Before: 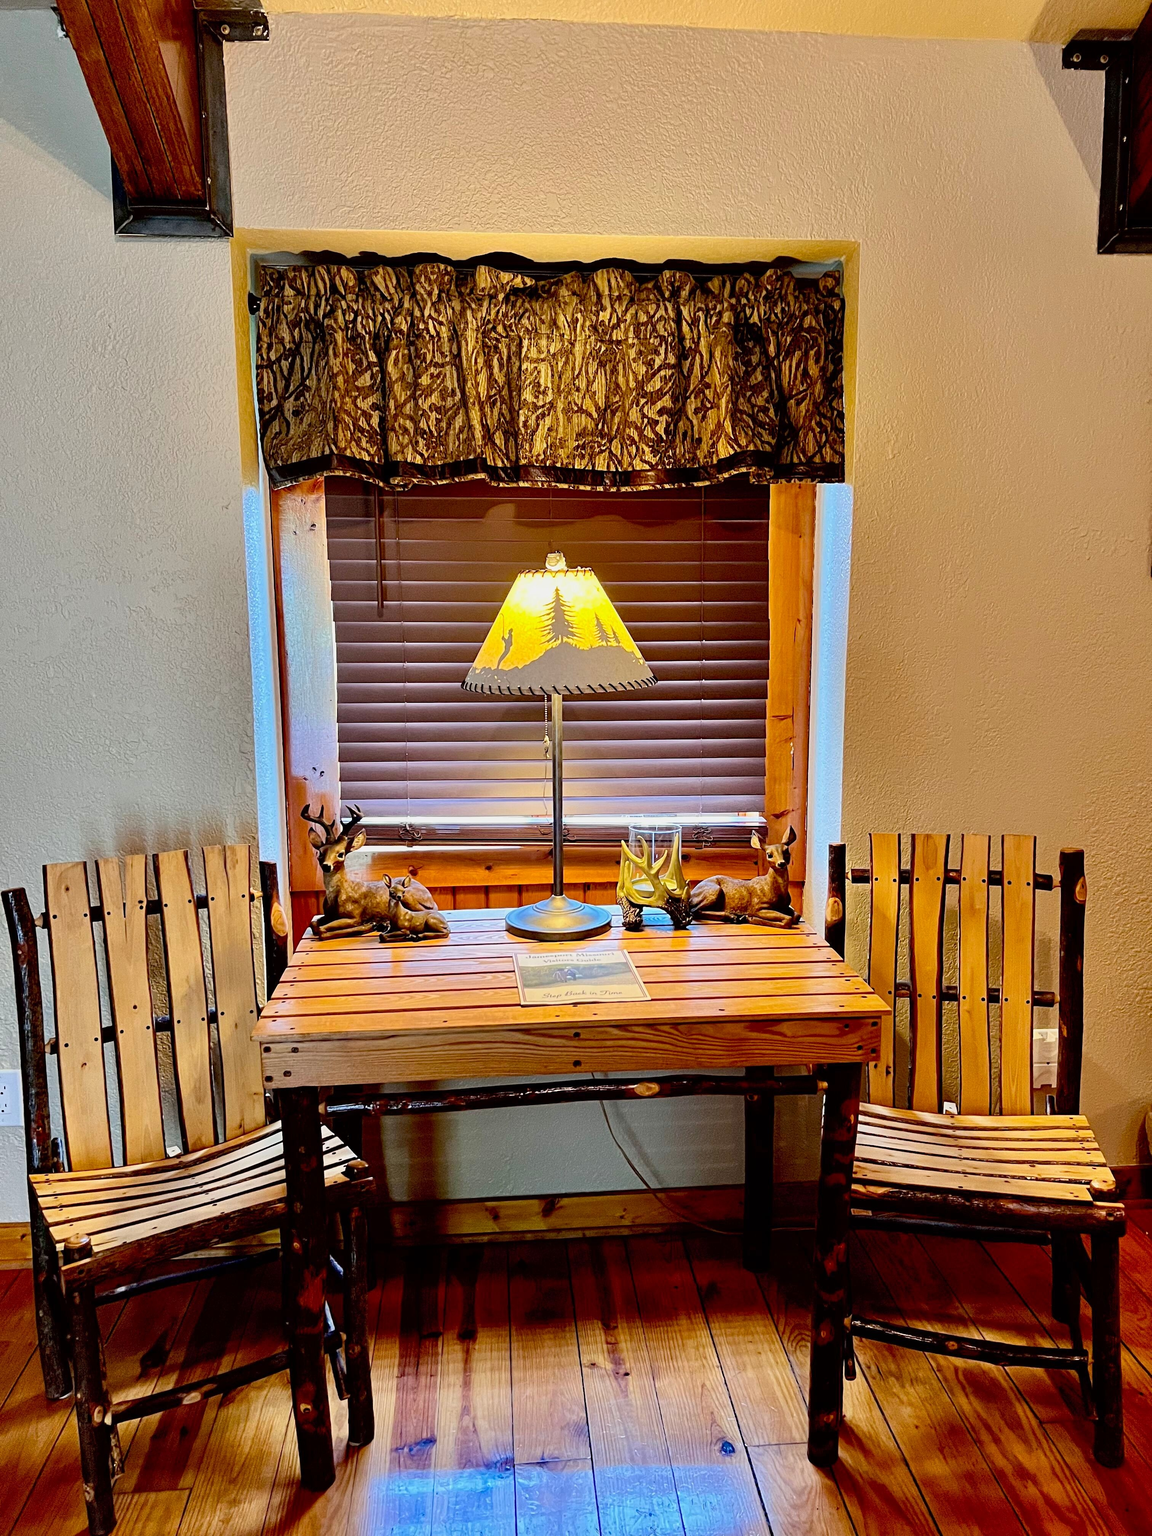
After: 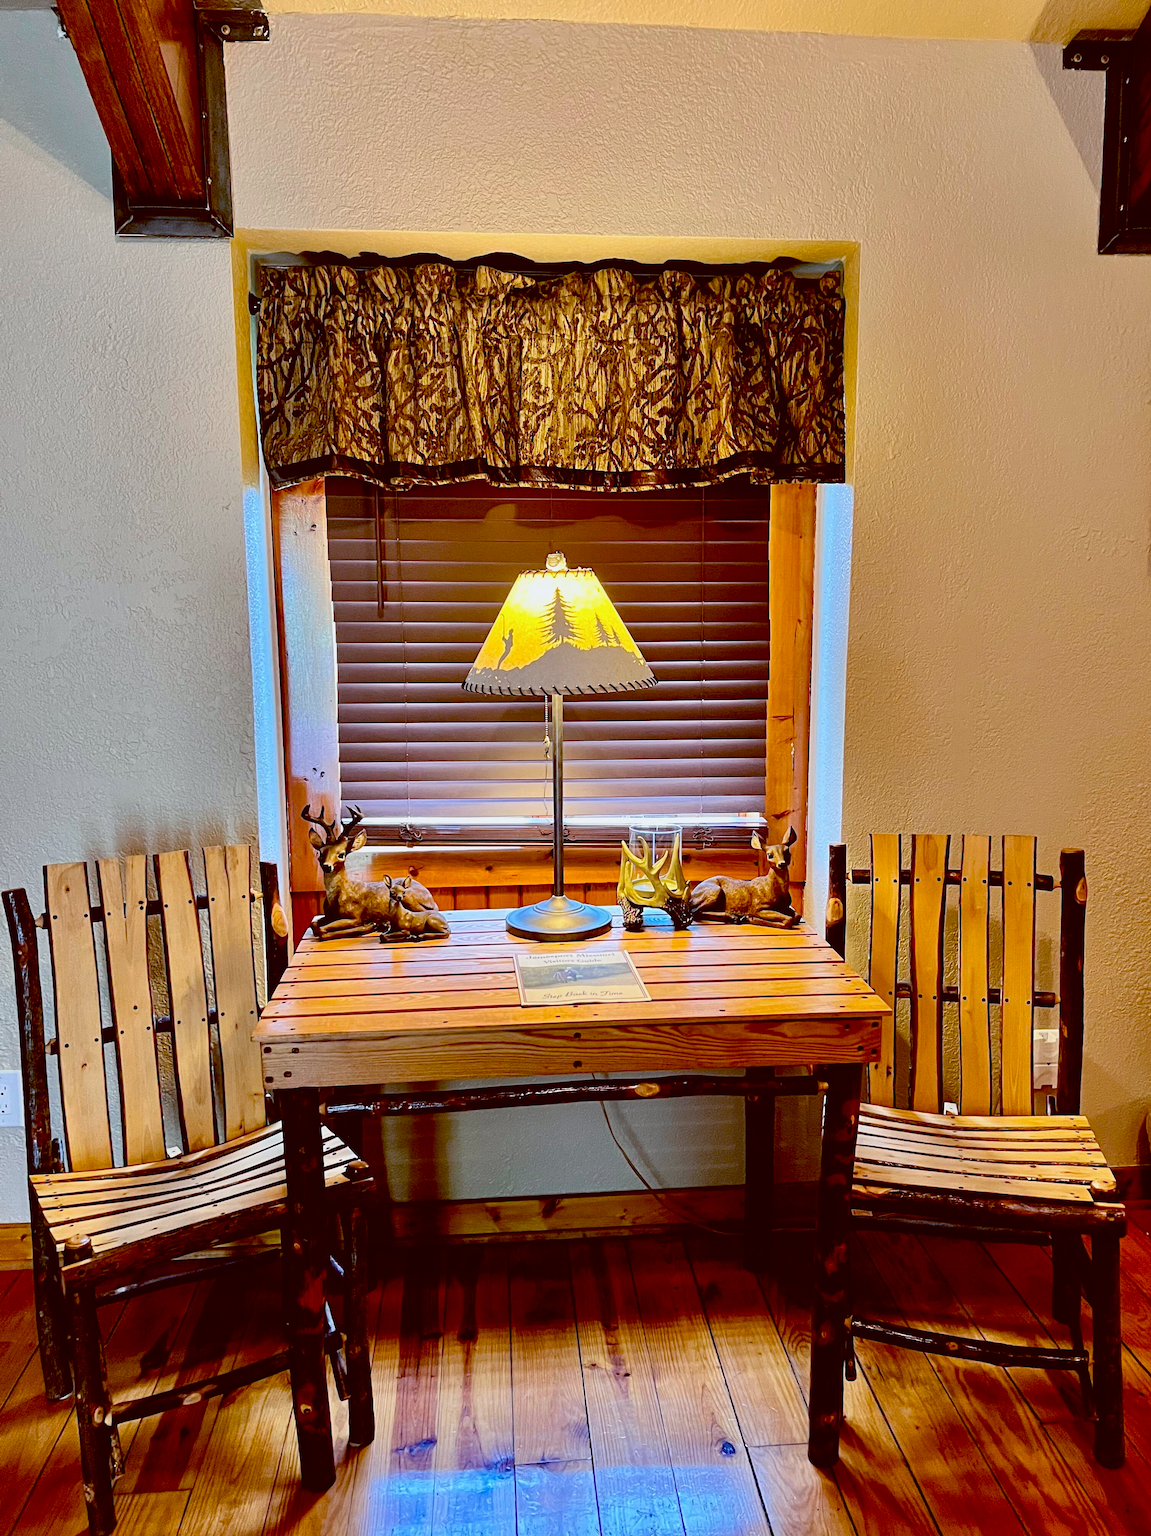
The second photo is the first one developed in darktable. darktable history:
exposure: black level correction 0.001, compensate highlight preservation false
color balance: lift [1, 1.015, 1.004, 0.985], gamma [1, 0.958, 0.971, 1.042], gain [1, 0.956, 0.977, 1.044]
